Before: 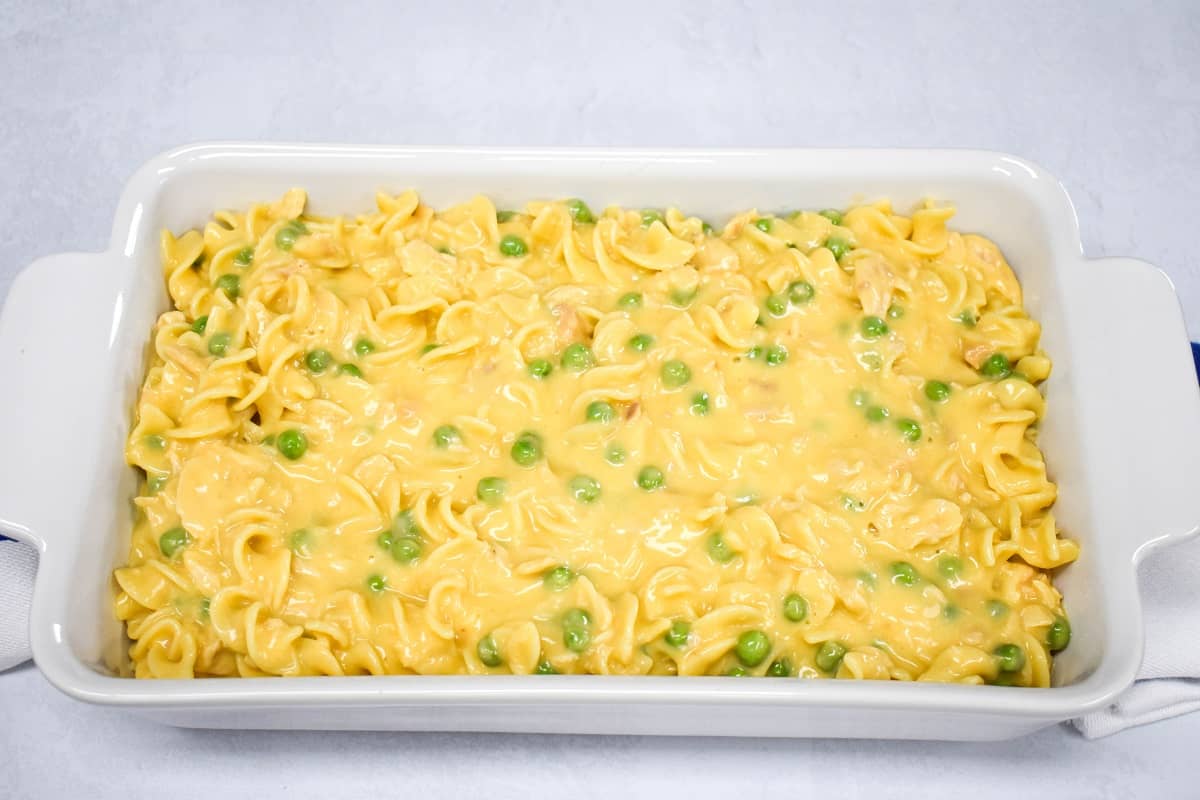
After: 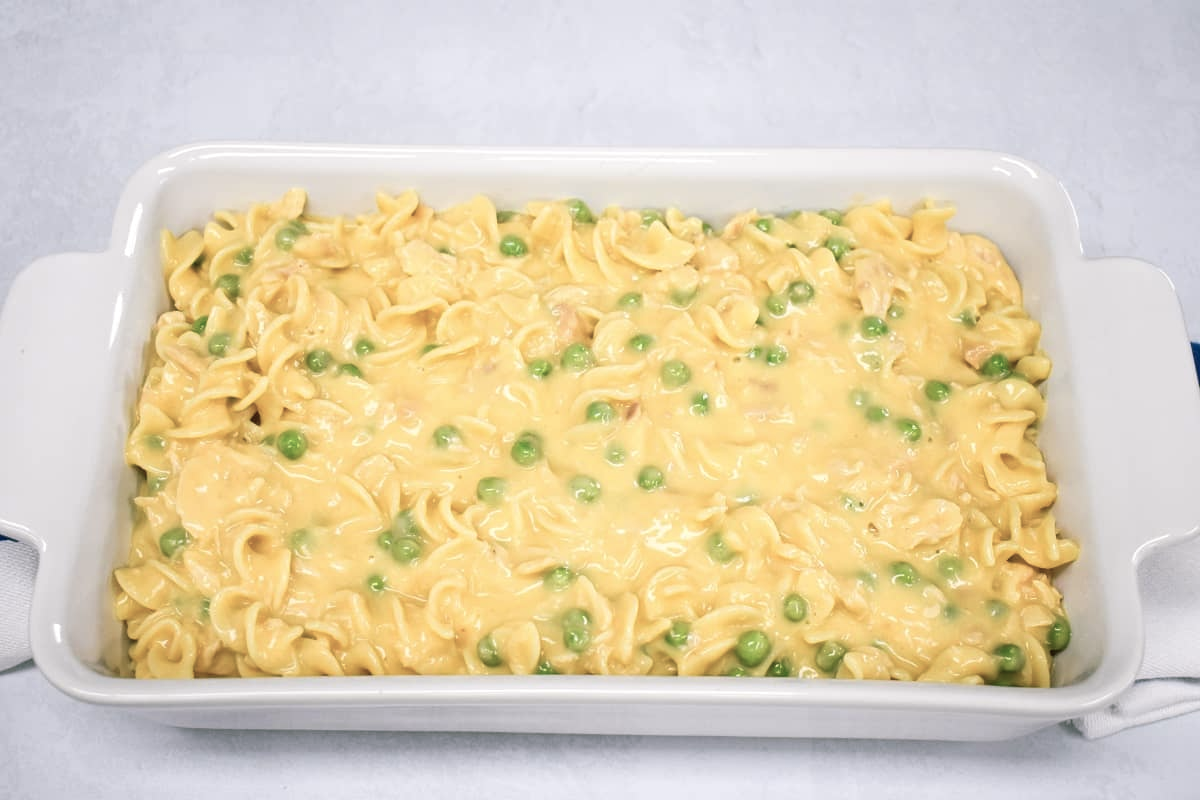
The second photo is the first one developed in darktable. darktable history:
color balance rgb: shadows lift › chroma 11.993%, shadows lift › hue 130.65°, power › chroma 0.287%, power › hue 24.28°, highlights gain › chroma 0.246%, highlights gain › hue 332.91°, linear chroma grading › global chroma 0.496%, perceptual saturation grading › global saturation -27.771%, global vibrance 15.091%
